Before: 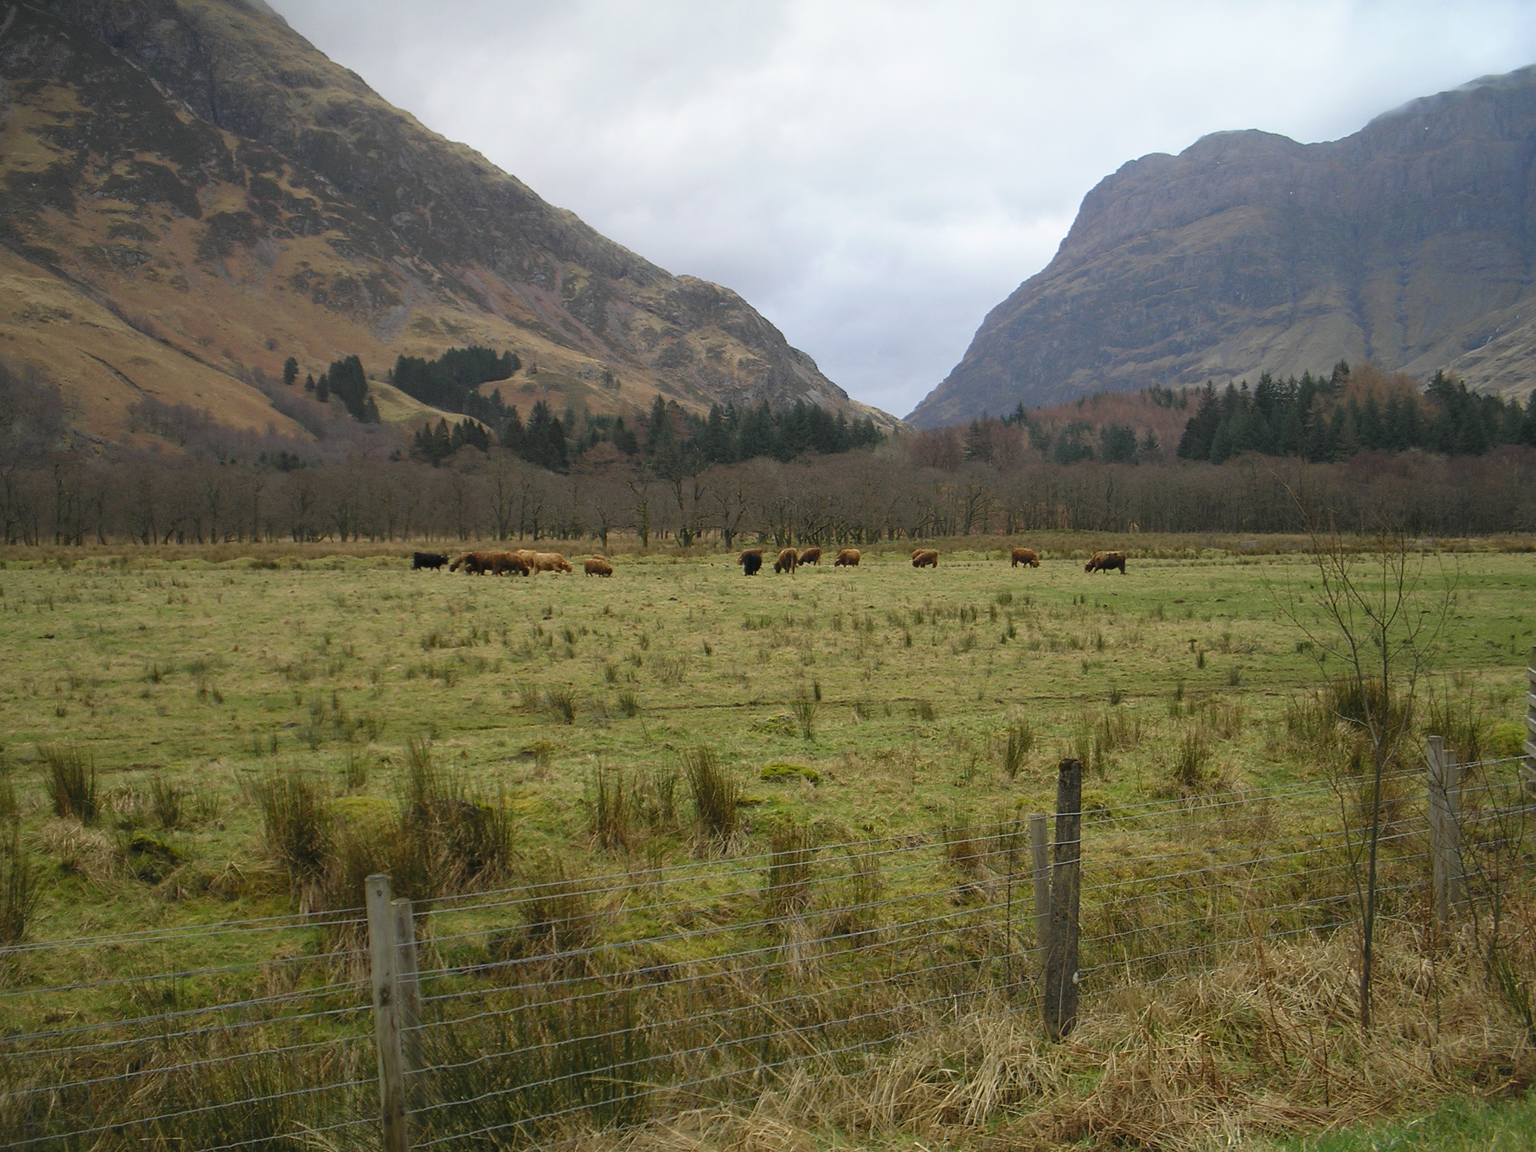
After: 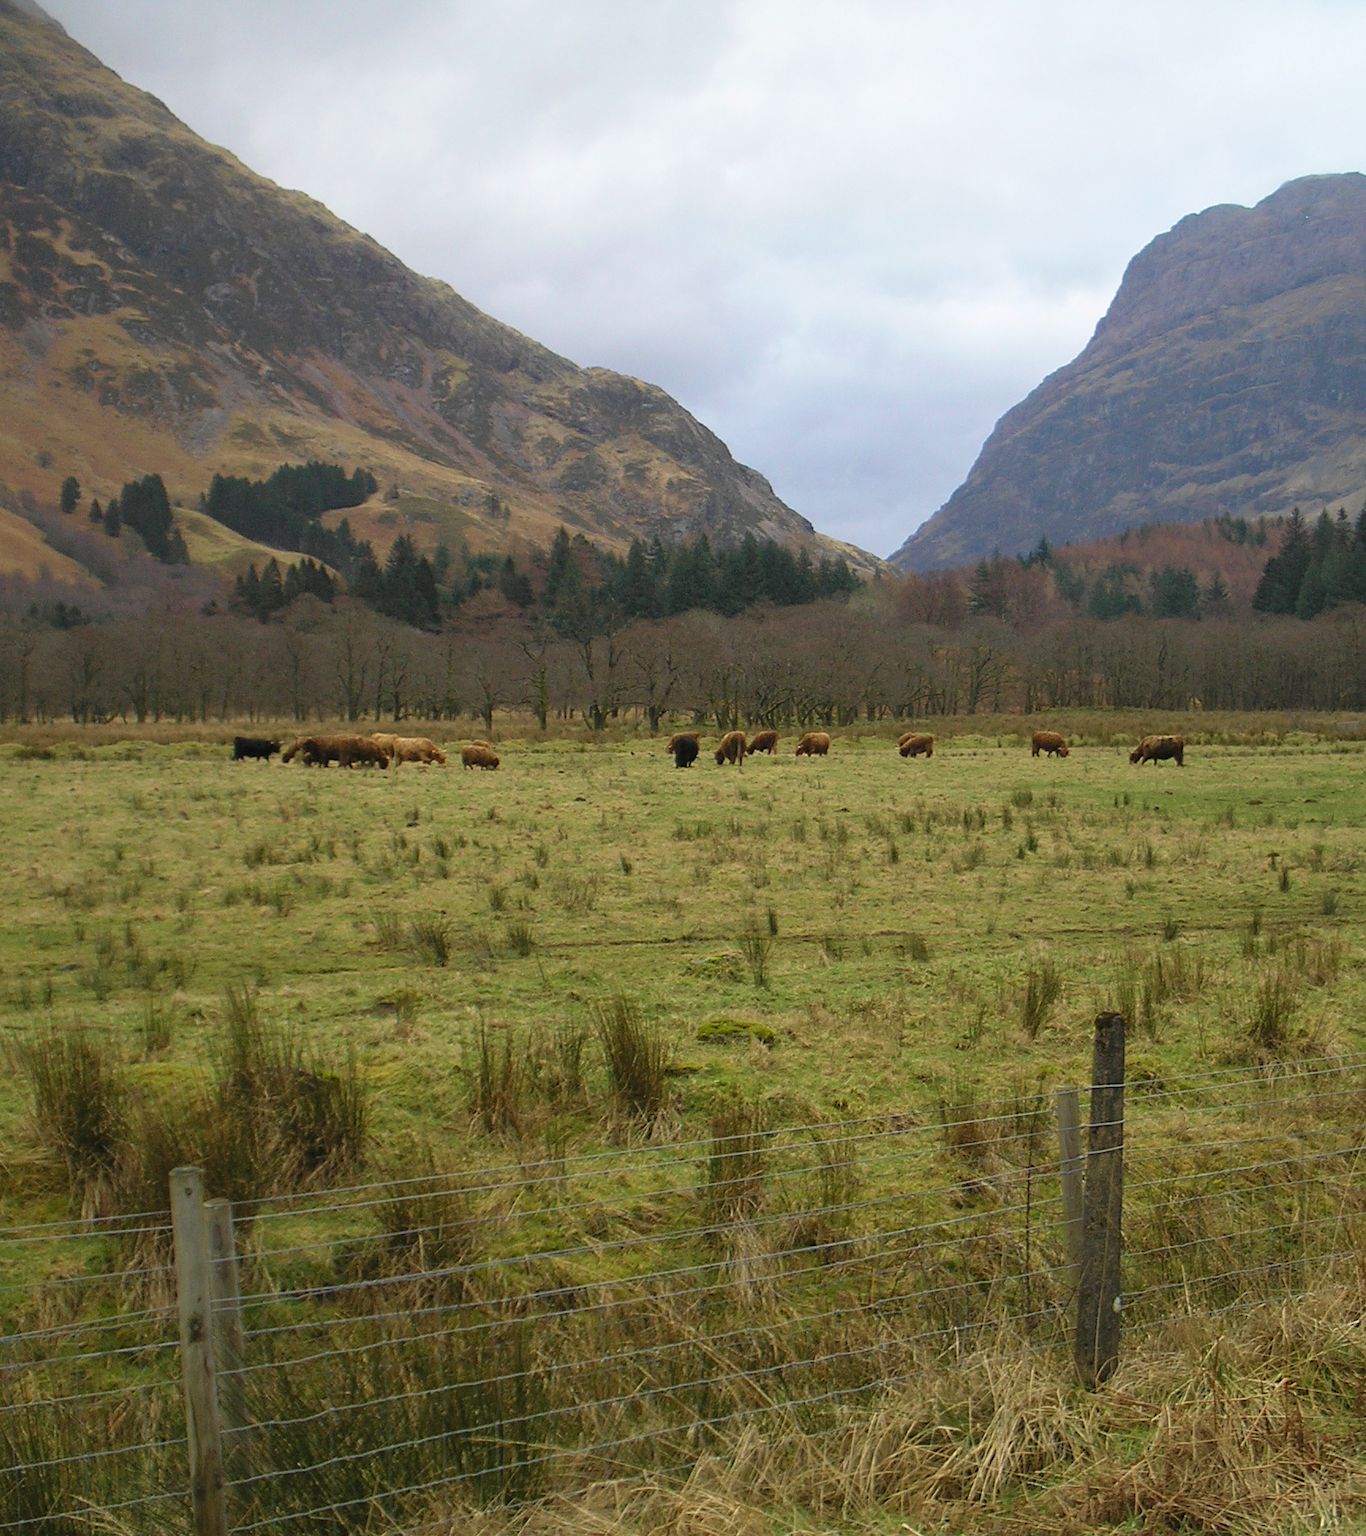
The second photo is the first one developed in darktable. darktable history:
velvia: on, module defaults
crop and rotate: left 15.548%, right 17.744%
tone equalizer: edges refinement/feathering 500, mask exposure compensation -1.57 EV, preserve details no
